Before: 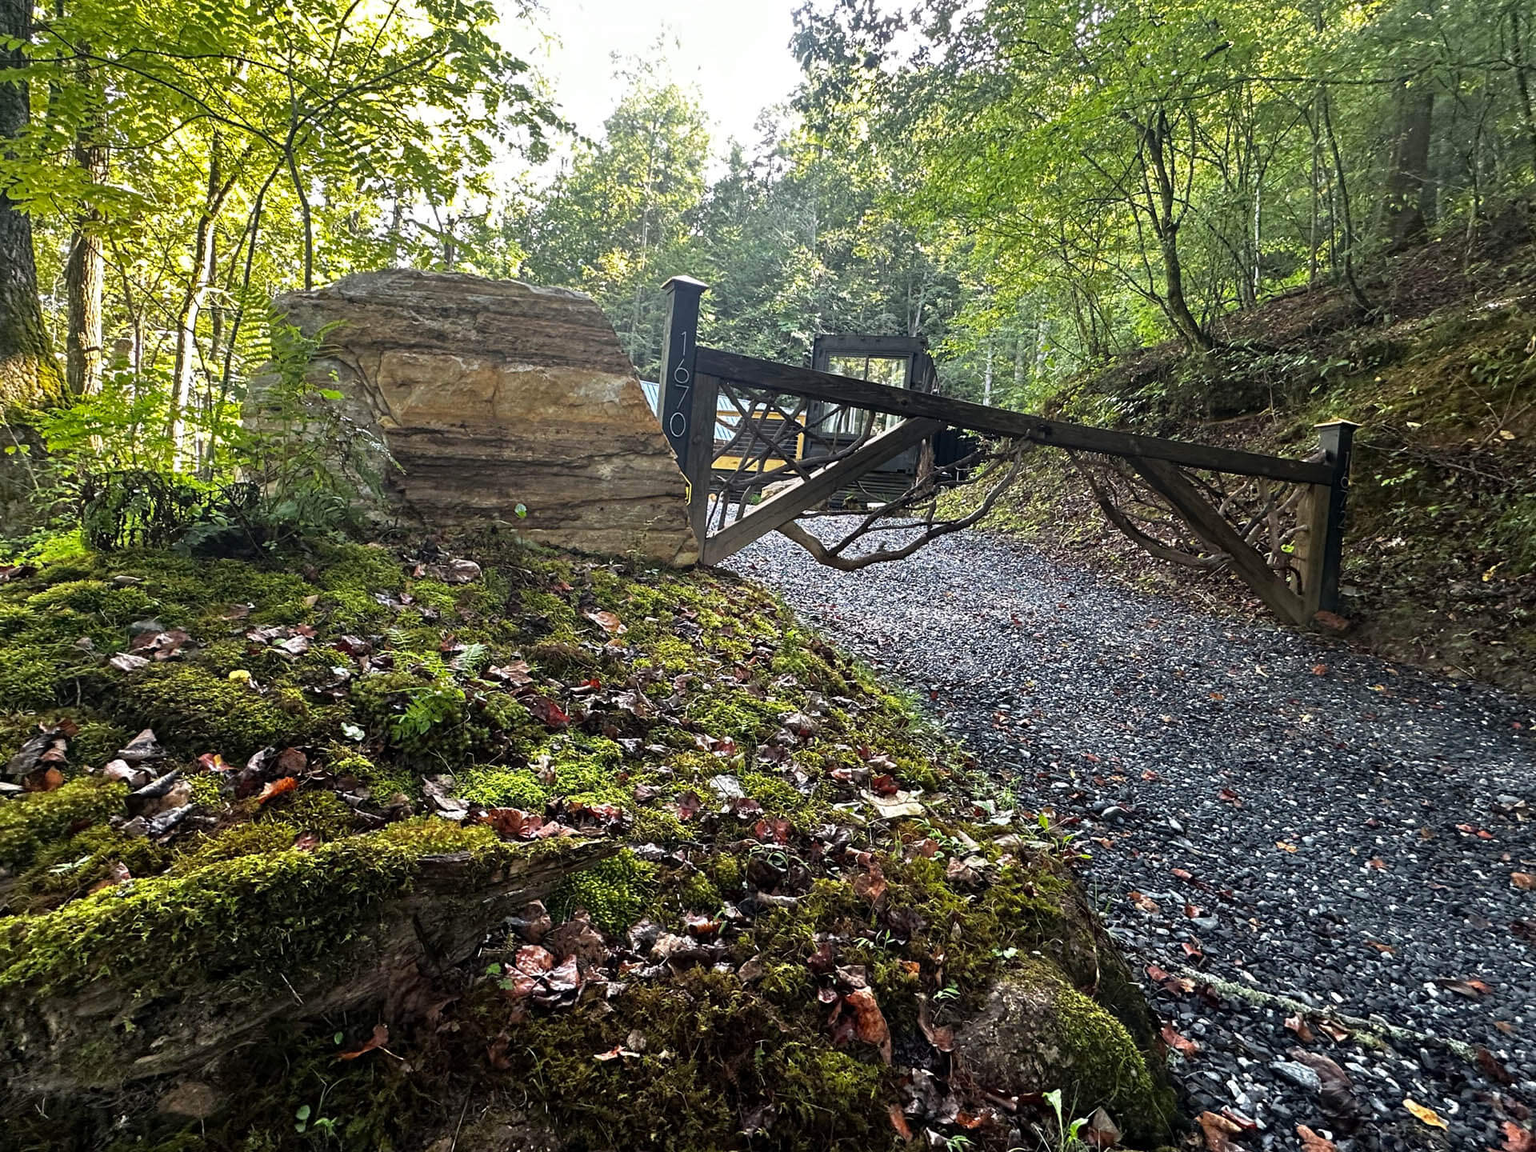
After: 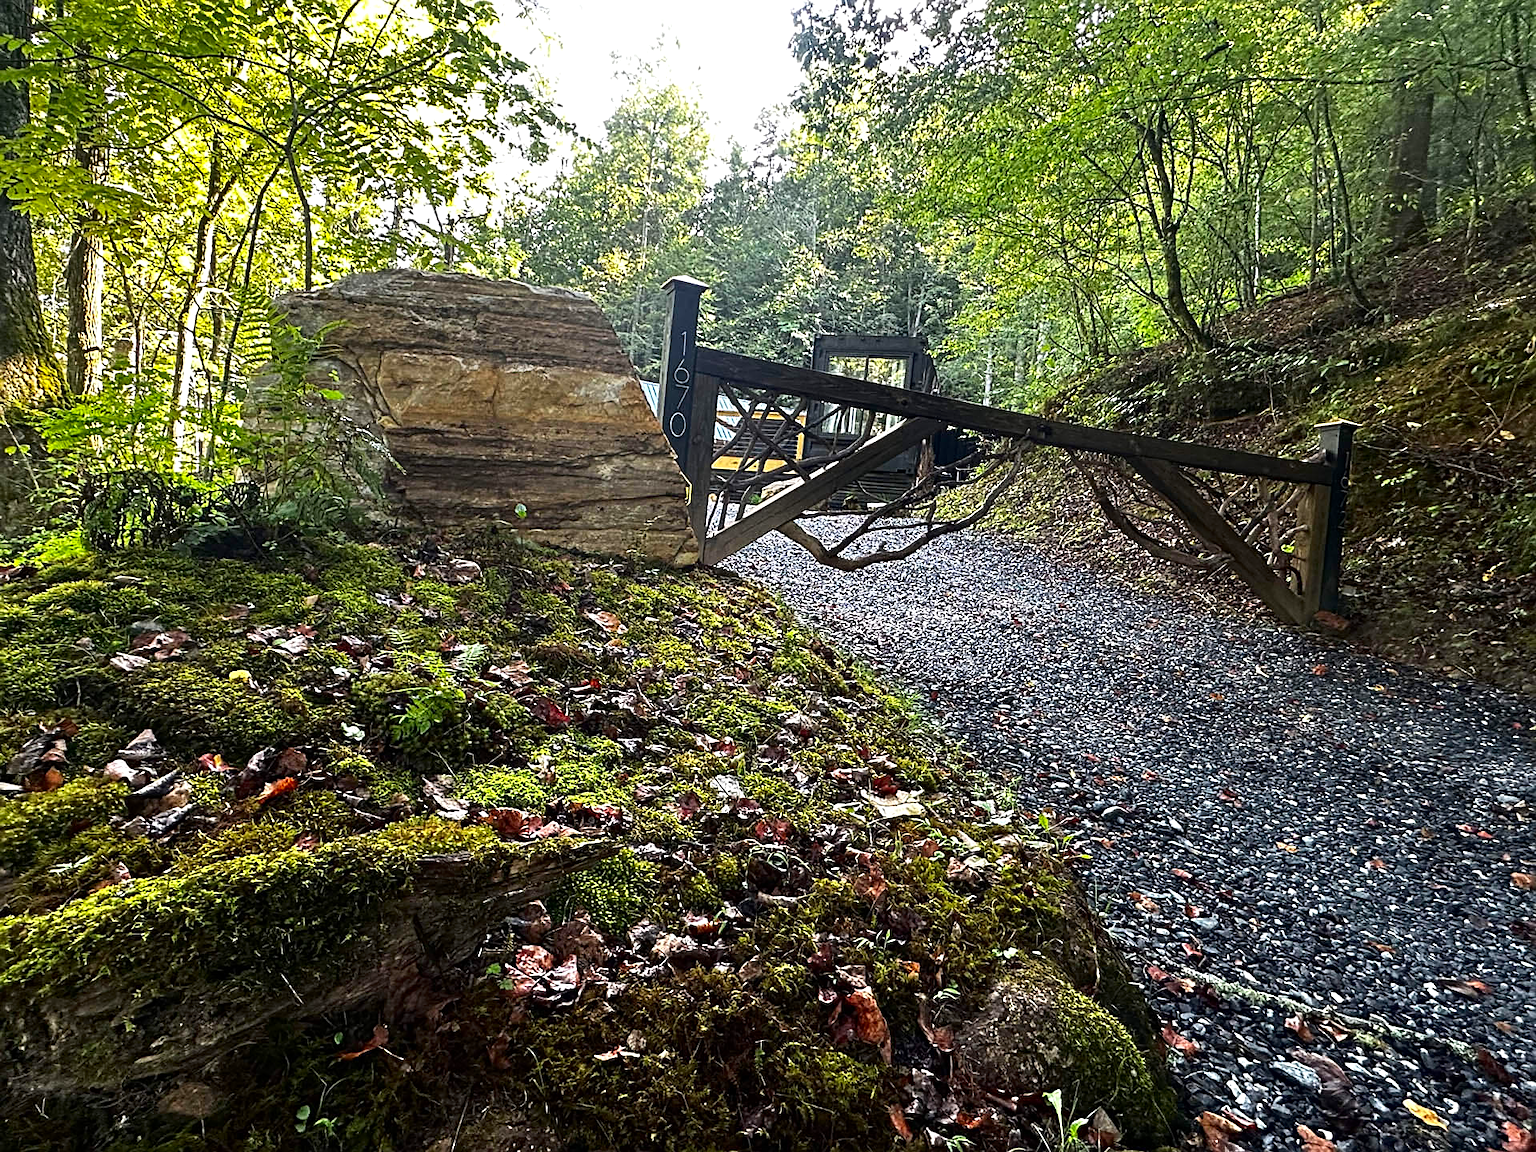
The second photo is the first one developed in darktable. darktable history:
contrast brightness saturation: contrast 0.13, brightness -0.047, saturation 0.151
exposure: black level correction 0, exposure 0.199 EV, compensate exposure bias true, compensate highlight preservation false
sharpen: on, module defaults
